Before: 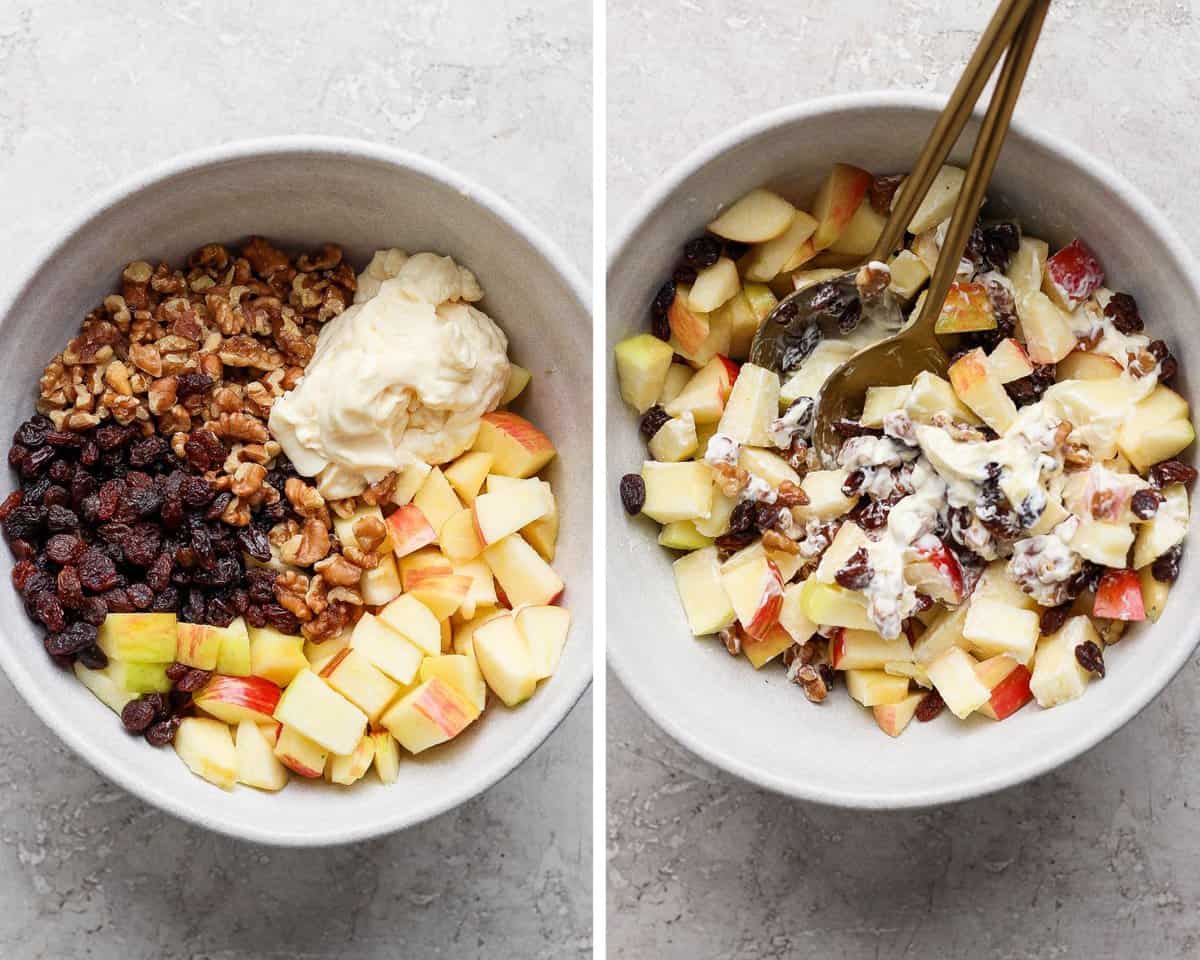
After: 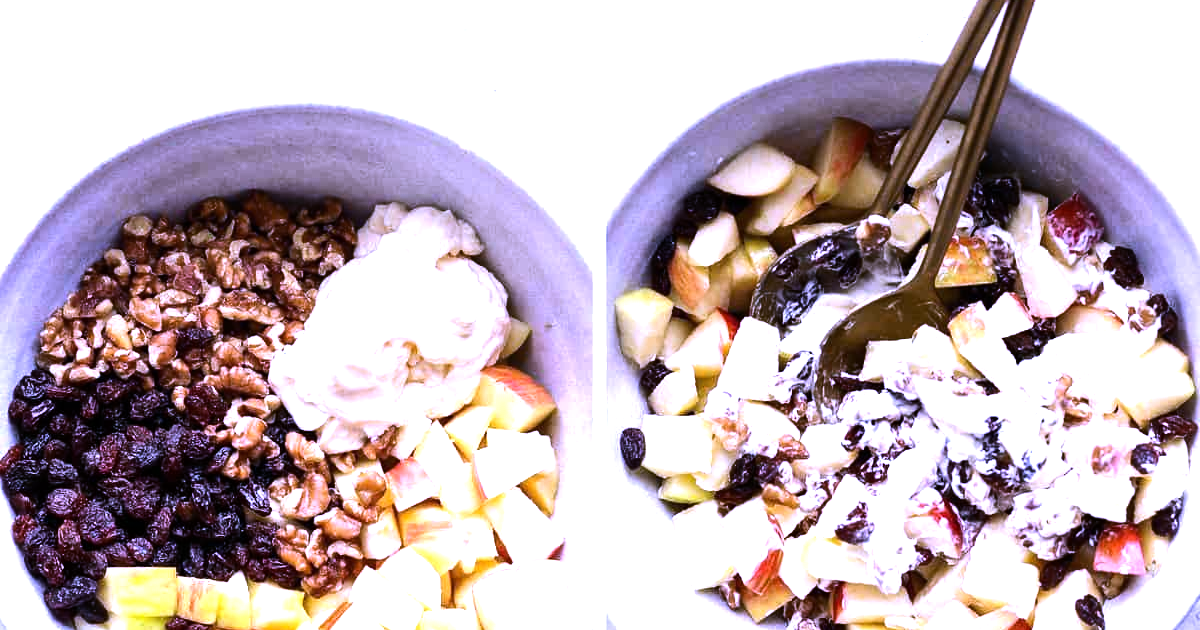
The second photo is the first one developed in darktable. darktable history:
white balance: red 0.98, blue 1.61
tone equalizer: -8 EV -1.08 EV, -7 EV -1.01 EV, -6 EV -0.867 EV, -5 EV -0.578 EV, -3 EV 0.578 EV, -2 EV 0.867 EV, -1 EV 1.01 EV, +0 EV 1.08 EV, edges refinement/feathering 500, mask exposure compensation -1.57 EV, preserve details no
crop and rotate: top 4.848%, bottom 29.503%
